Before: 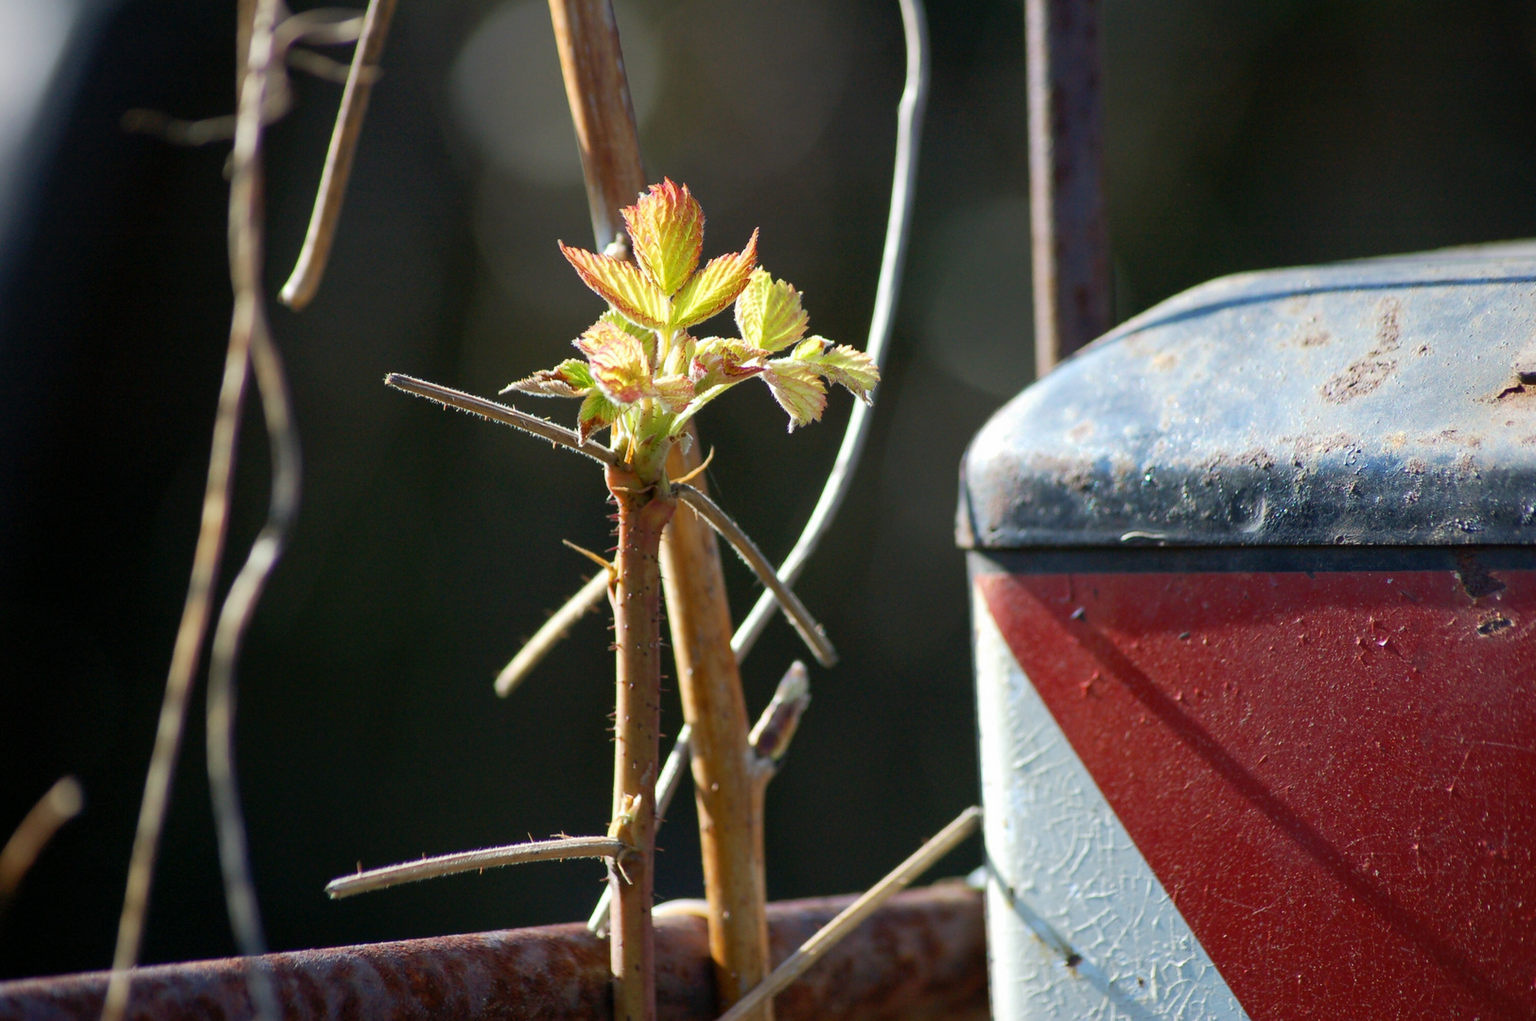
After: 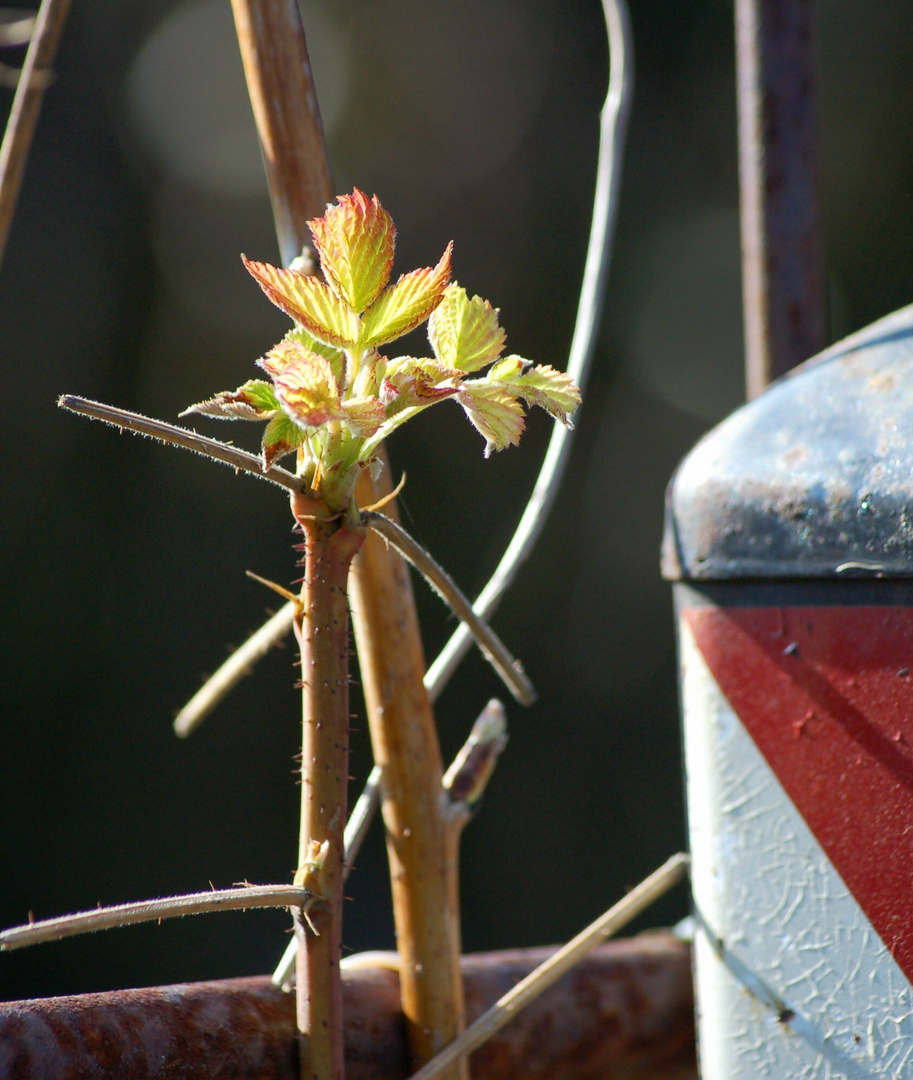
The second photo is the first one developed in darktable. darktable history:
crop: left 21.496%, right 22.254%
